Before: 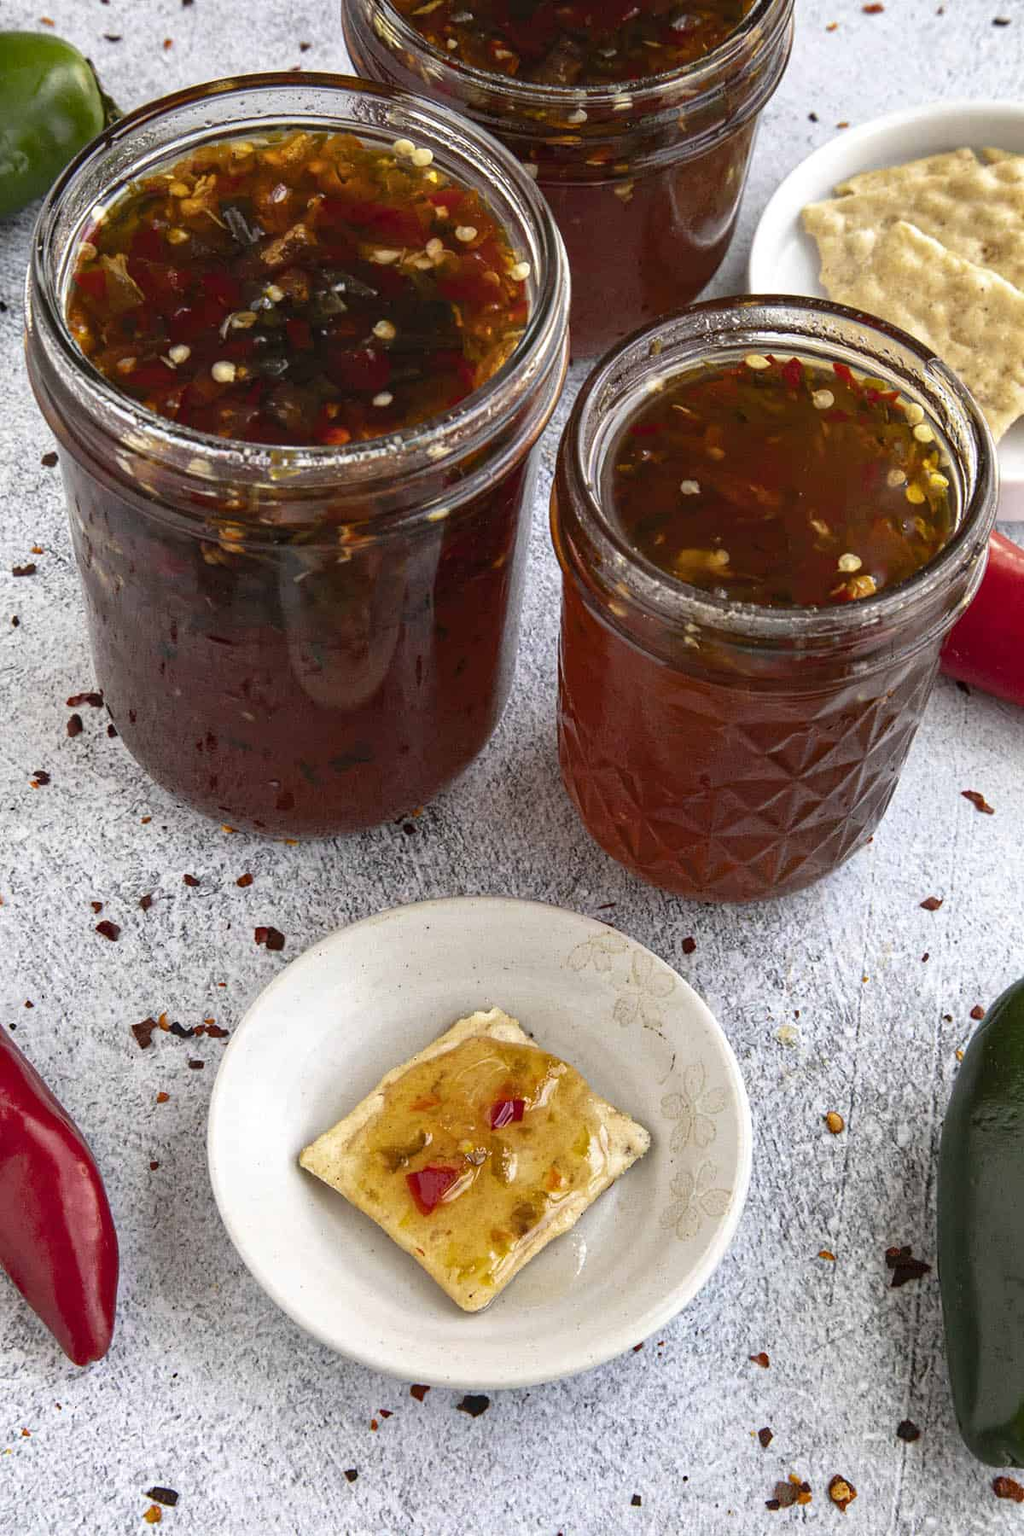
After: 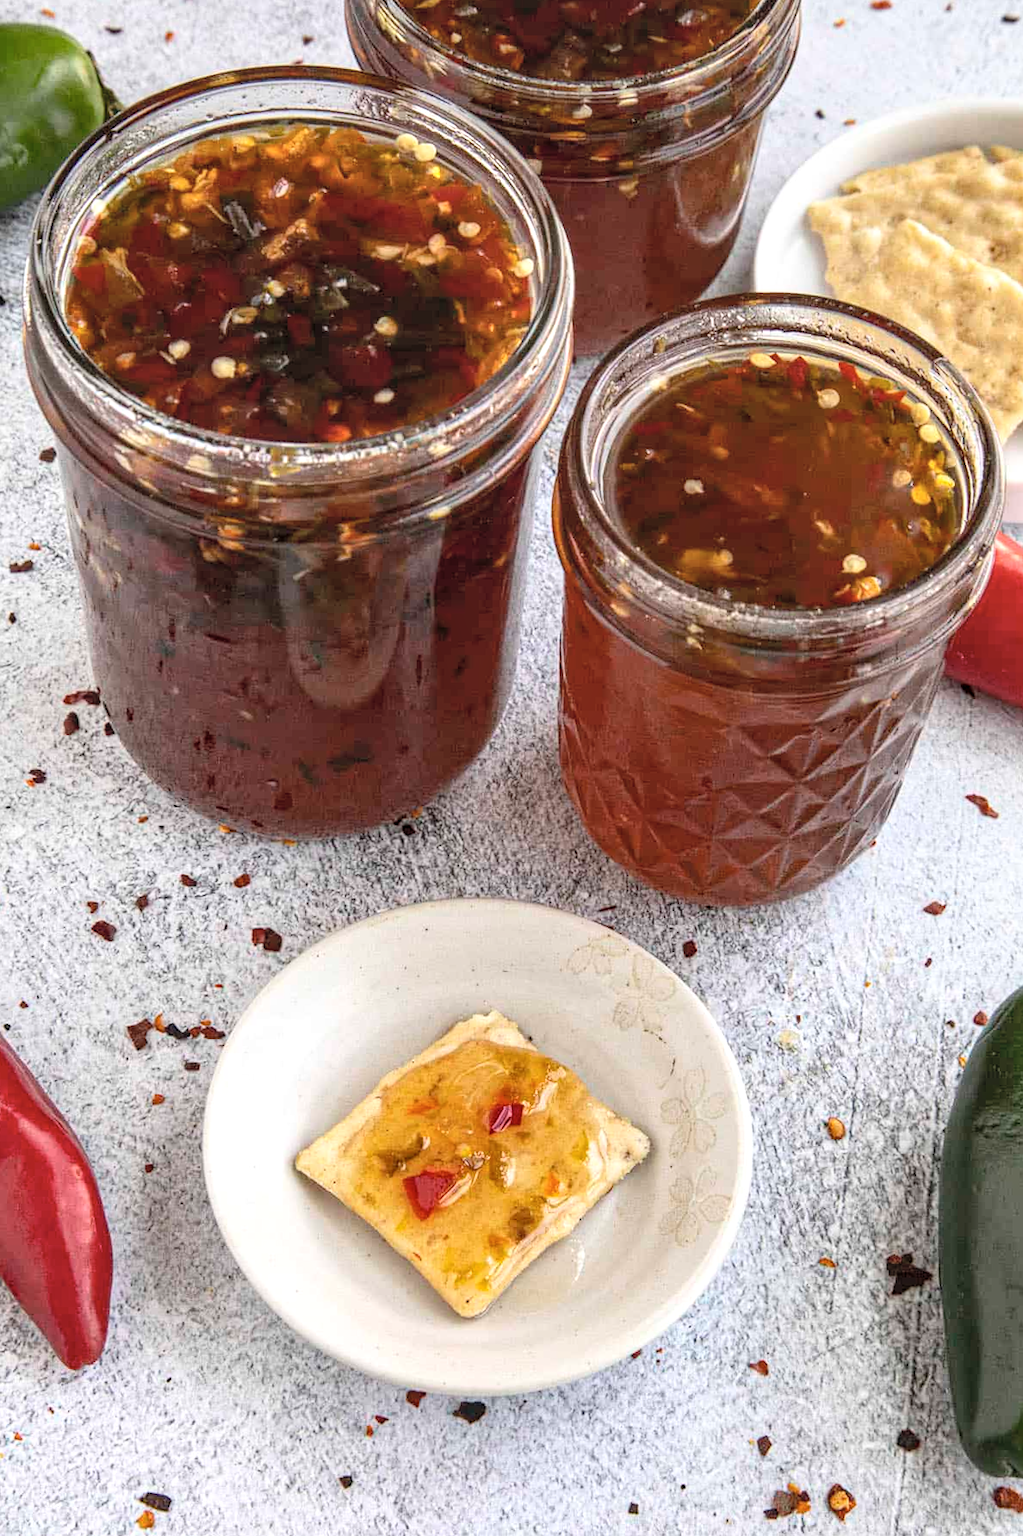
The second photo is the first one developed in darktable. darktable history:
contrast brightness saturation: contrast 0.137, brightness 0.212
crop and rotate: angle -0.326°
local contrast: on, module defaults
exposure: compensate highlight preservation false
